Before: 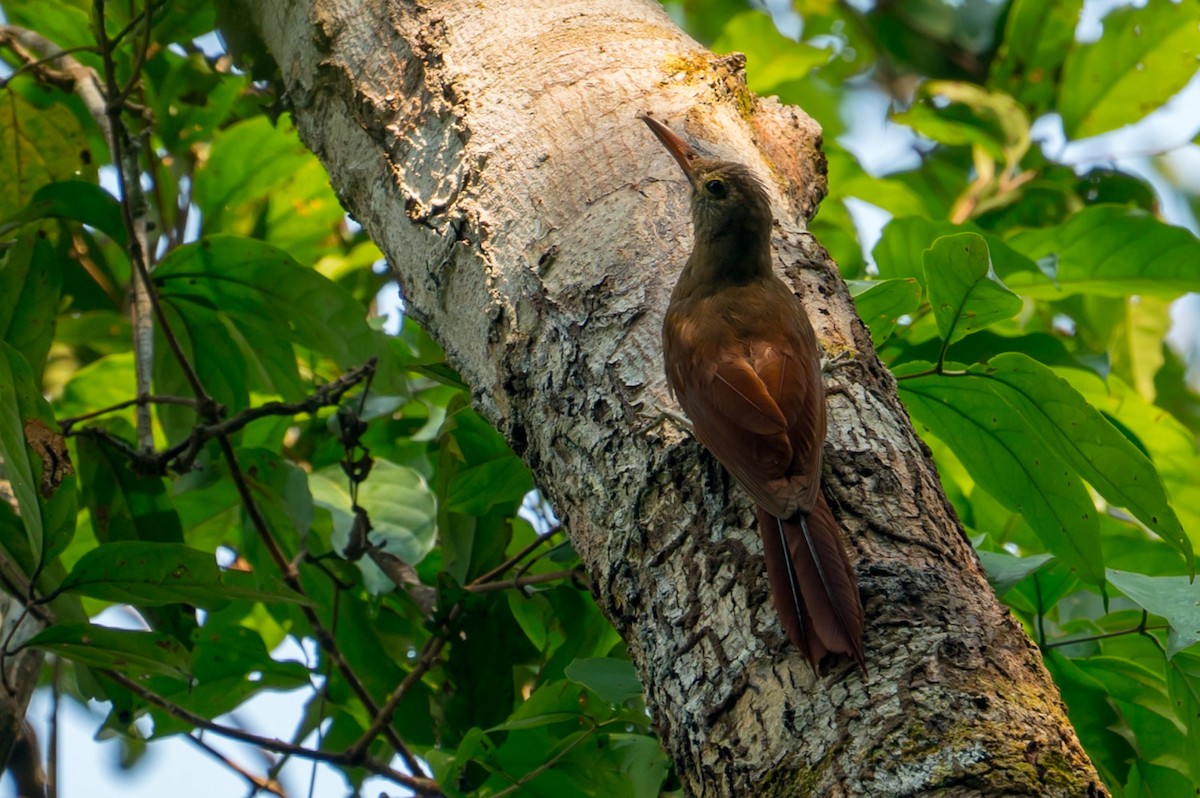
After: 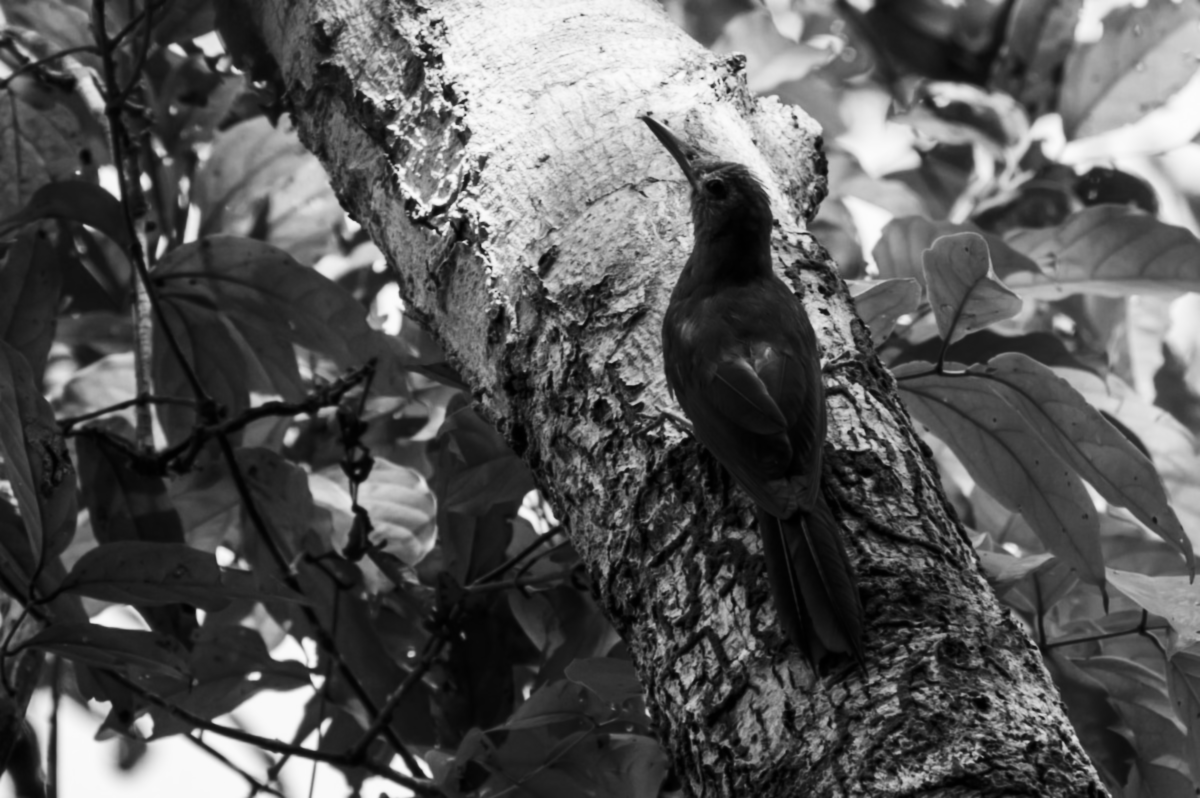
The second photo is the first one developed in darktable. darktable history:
lowpass: radius 0.76, contrast 1.56, saturation 0, unbound 0
white balance: red 0.984, blue 1.059
contrast brightness saturation: contrast 0.1, saturation -0.36
